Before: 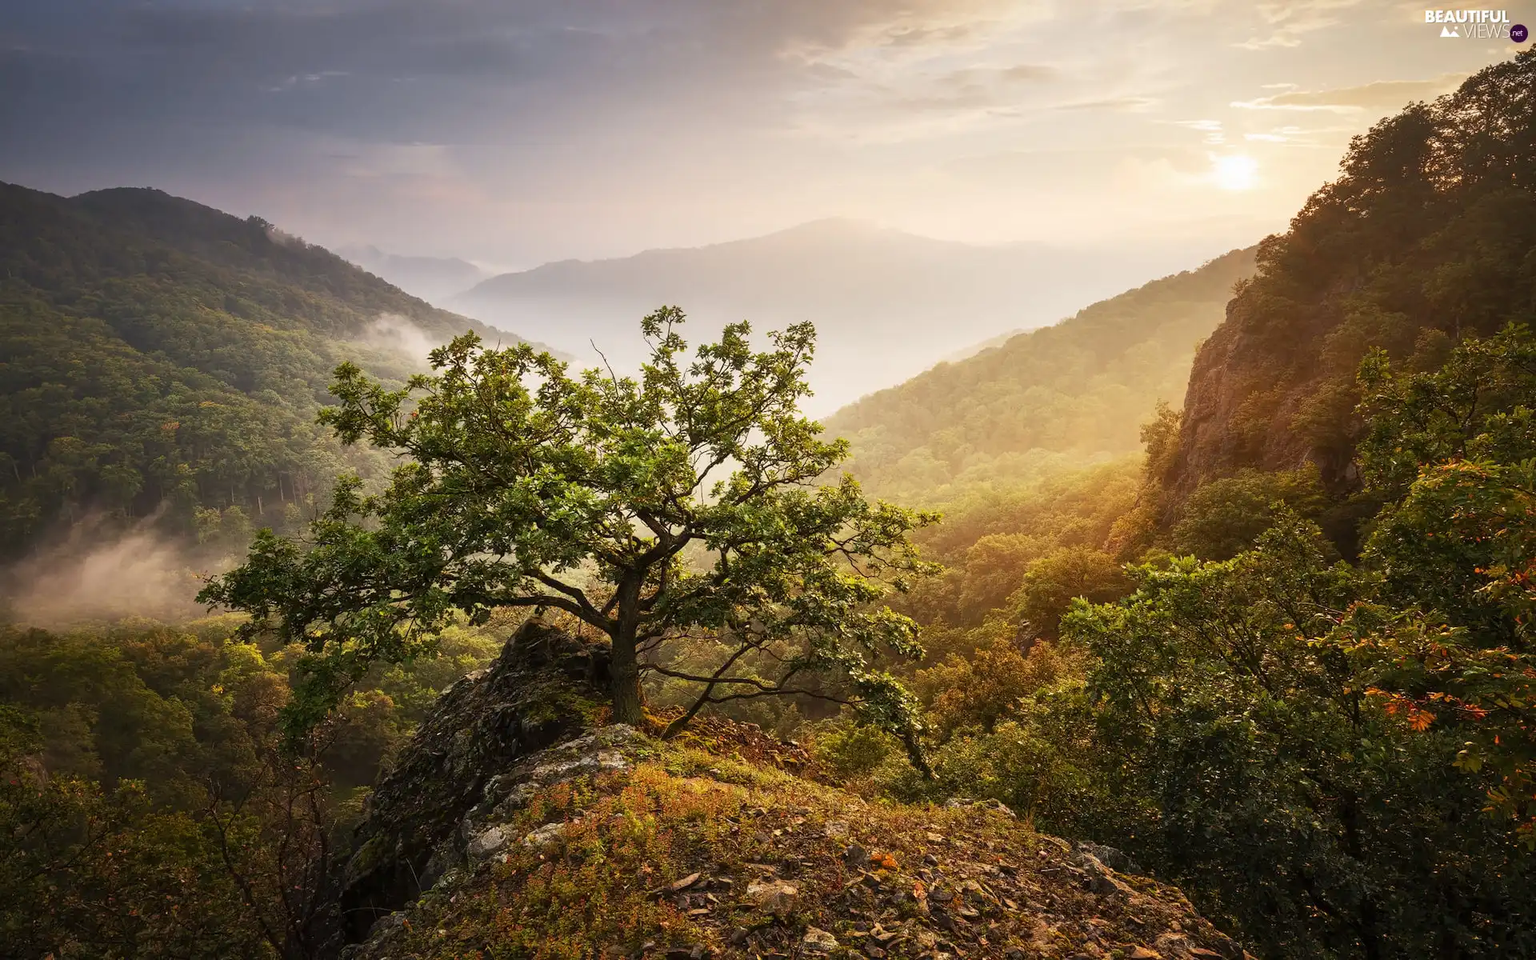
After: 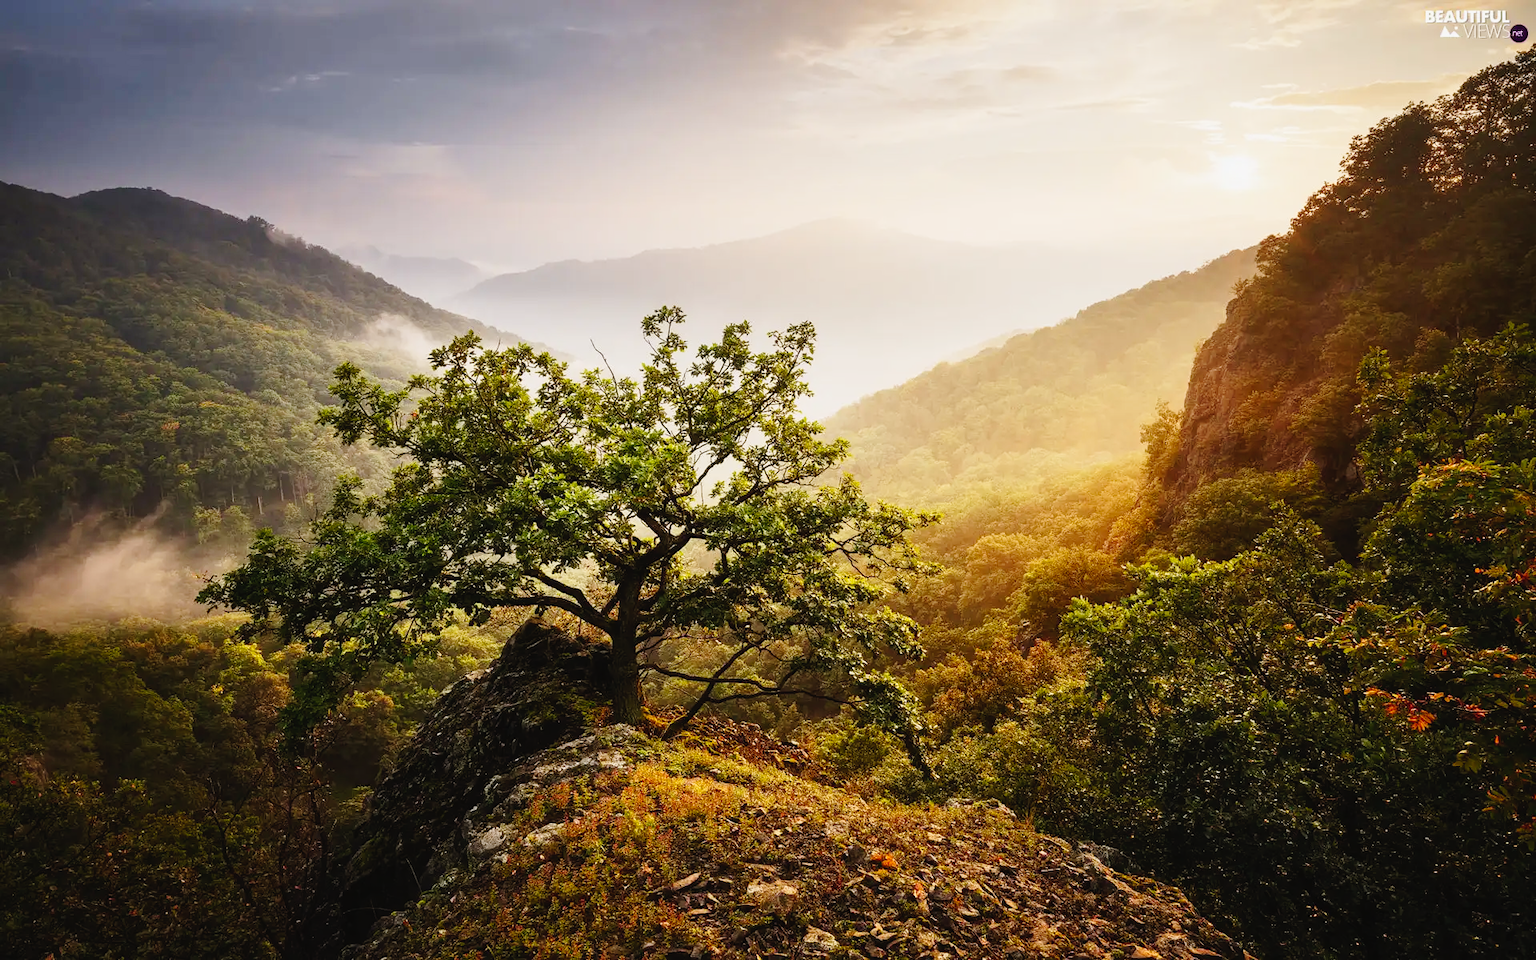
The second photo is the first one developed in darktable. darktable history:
tone curve: curves: ch0 [(0, 0.023) (0.104, 0.058) (0.21, 0.162) (0.469, 0.524) (0.579, 0.65) (0.725, 0.8) (0.858, 0.903) (1, 0.974)]; ch1 [(0, 0) (0.414, 0.395) (0.447, 0.447) (0.502, 0.501) (0.521, 0.512) (0.57, 0.563) (0.618, 0.61) (0.654, 0.642) (1, 1)]; ch2 [(0, 0) (0.356, 0.408) (0.437, 0.453) (0.492, 0.485) (0.524, 0.508) (0.566, 0.567) (0.595, 0.604) (1, 1)], preserve colors none
